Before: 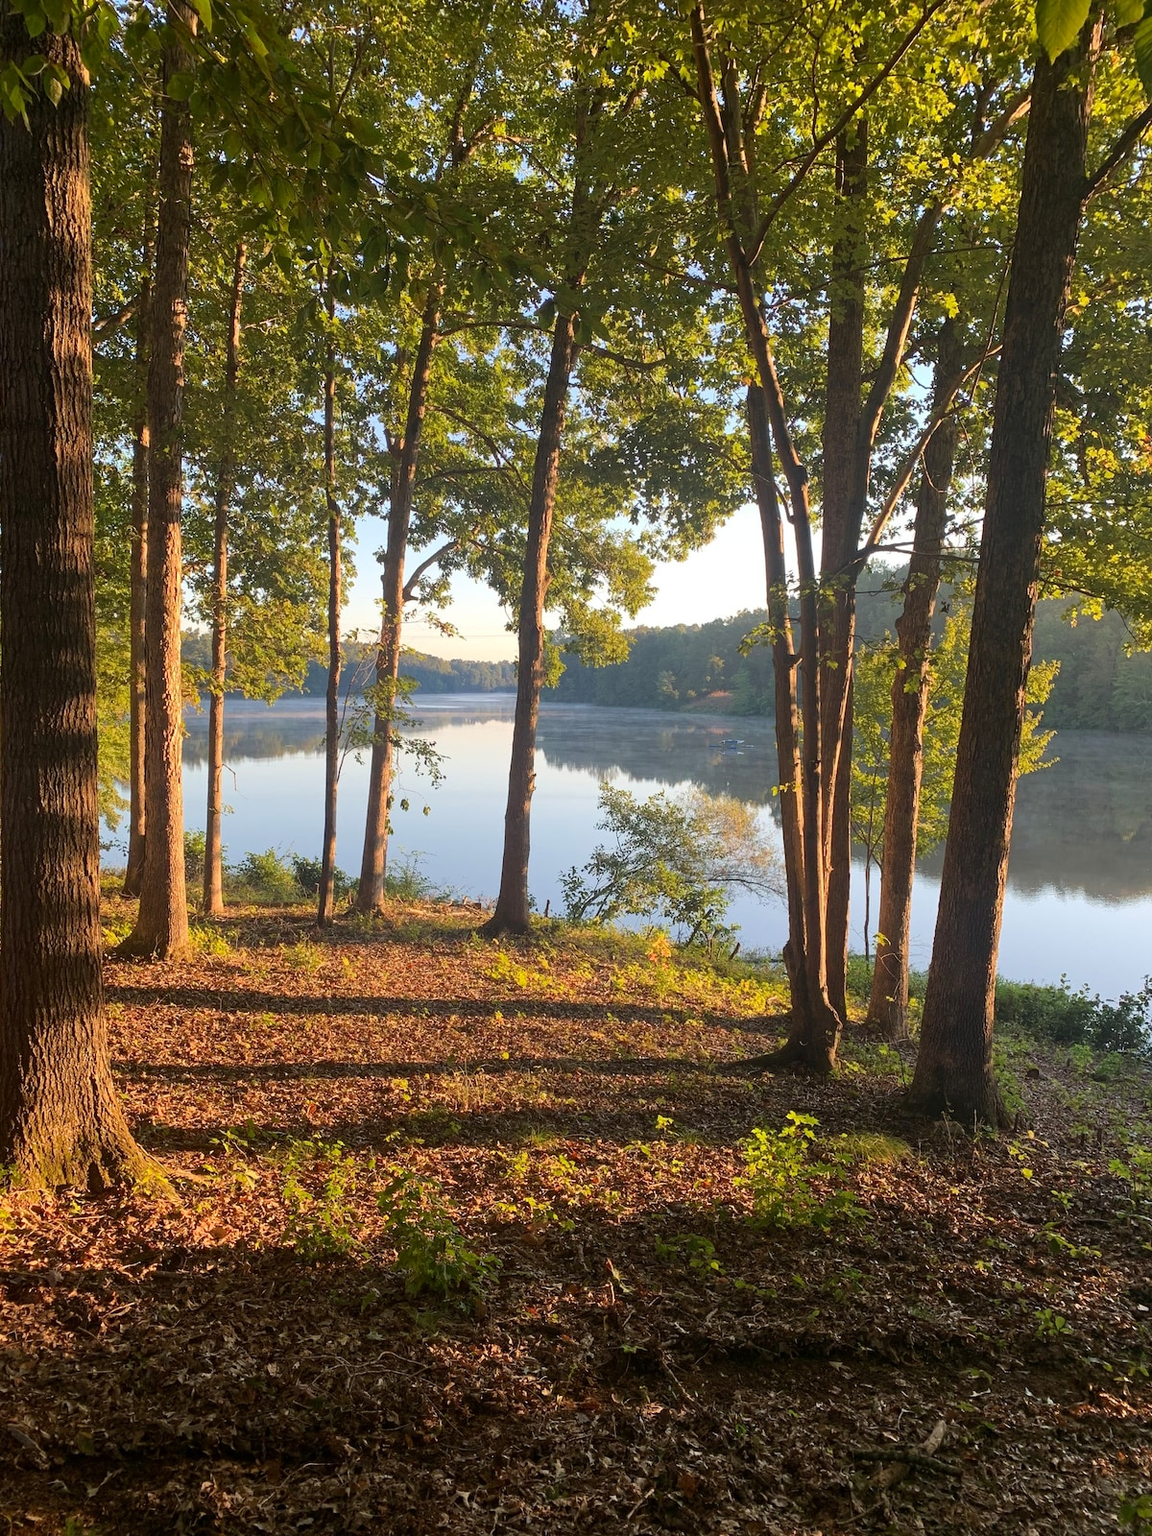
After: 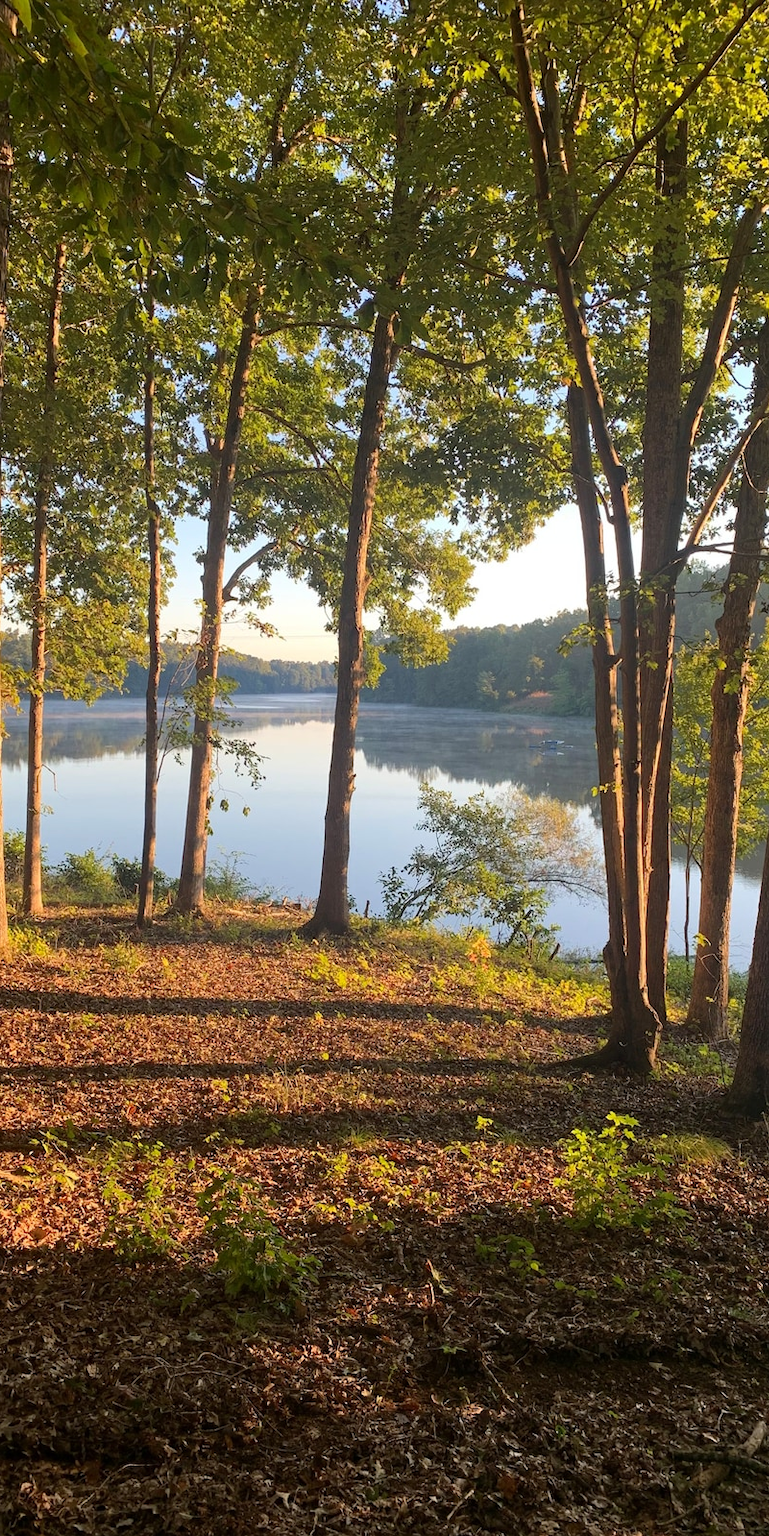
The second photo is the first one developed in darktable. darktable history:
crop and rotate: left 15.718%, right 17.514%
